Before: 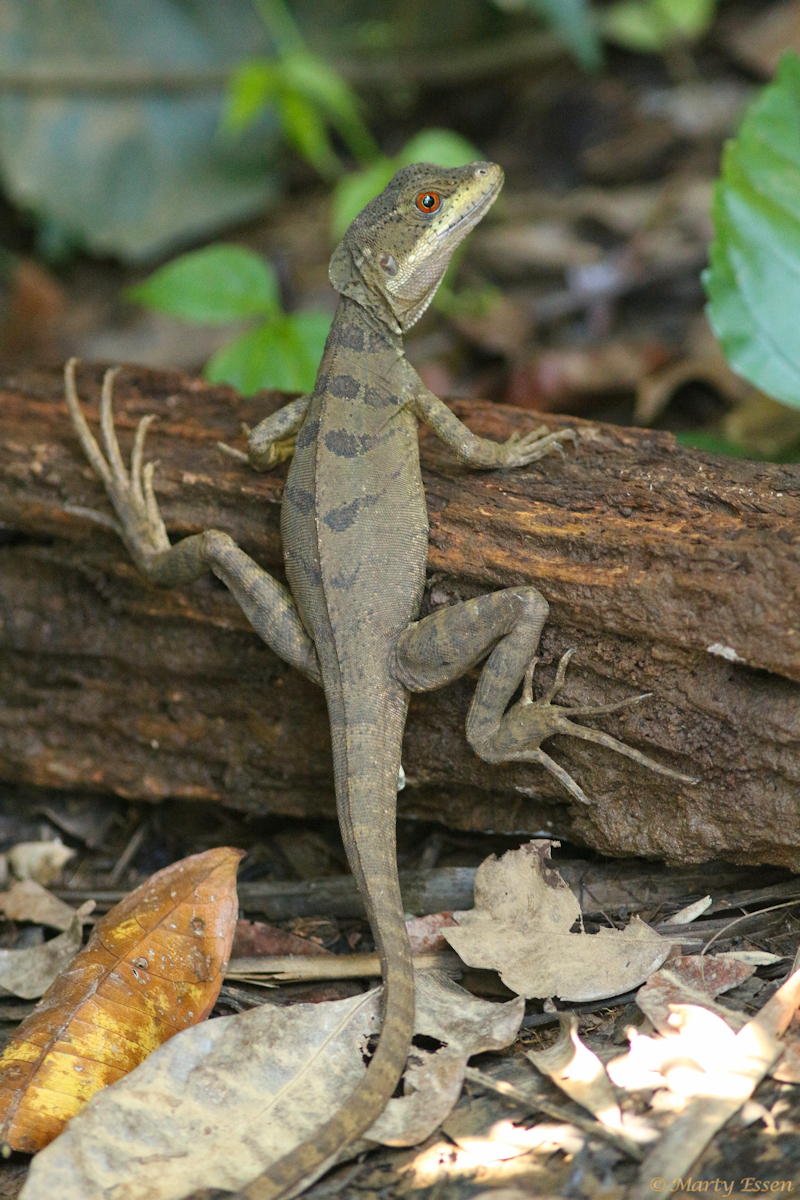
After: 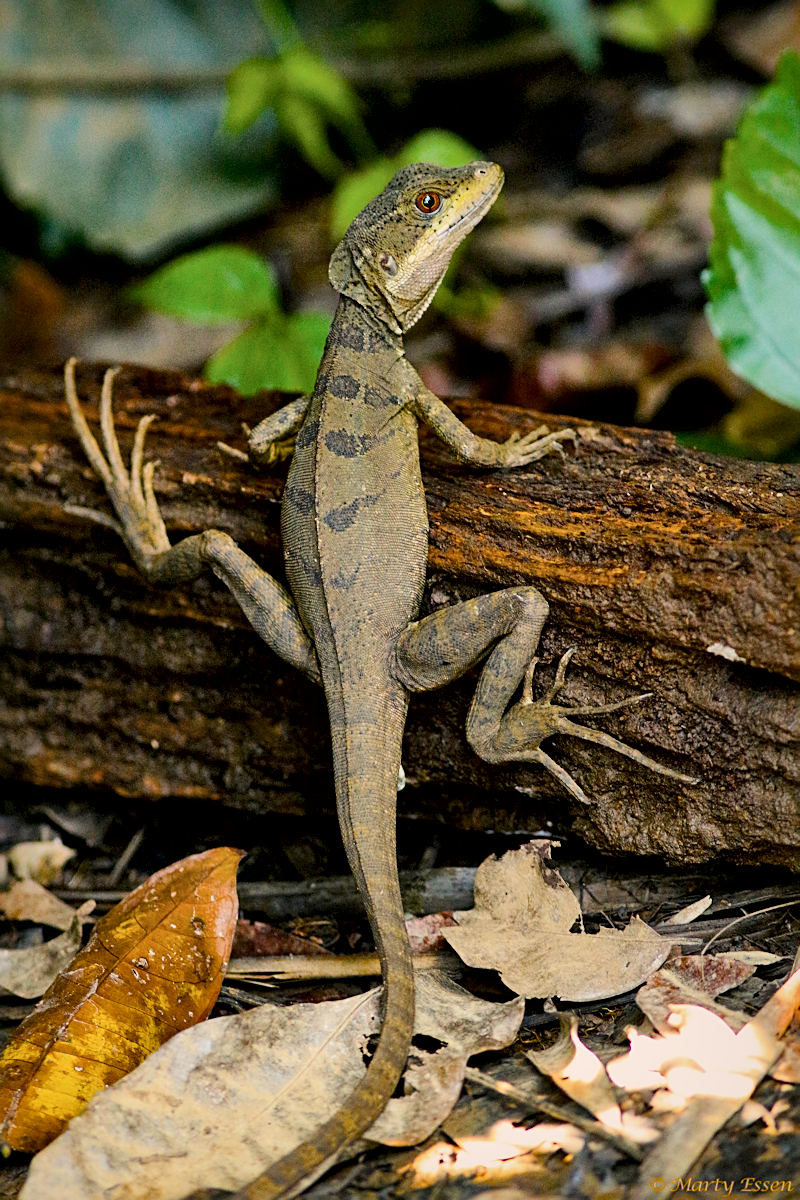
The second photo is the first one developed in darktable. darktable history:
filmic rgb: black relative exposure -7.65 EV, white relative exposure 4.56 EV, hardness 3.61, enable highlight reconstruction true
exposure: black level correction 0.001, exposure -0.123 EV, compensate highlight preservation false
color balance rgb: shadows lift › luminance -10.149%, highlights gain › chroma 2.981%, highlights gain › hue 60.15°, perceptual saturation grading › global saturation 37.171%, perceptual brilliance grading › highlights 16.089%, perceptual brilliance grading › mid-tones 5.839%, perceptual brilliance grading › shadows -15.638%, global vibrance 10.691%, saturation formula JzAzBz (2021)
local contrast: mode bilateral grid, contrast 69, coarseness 75, detail 180%, midtone range 0.2
sharpen: on, module defaults
